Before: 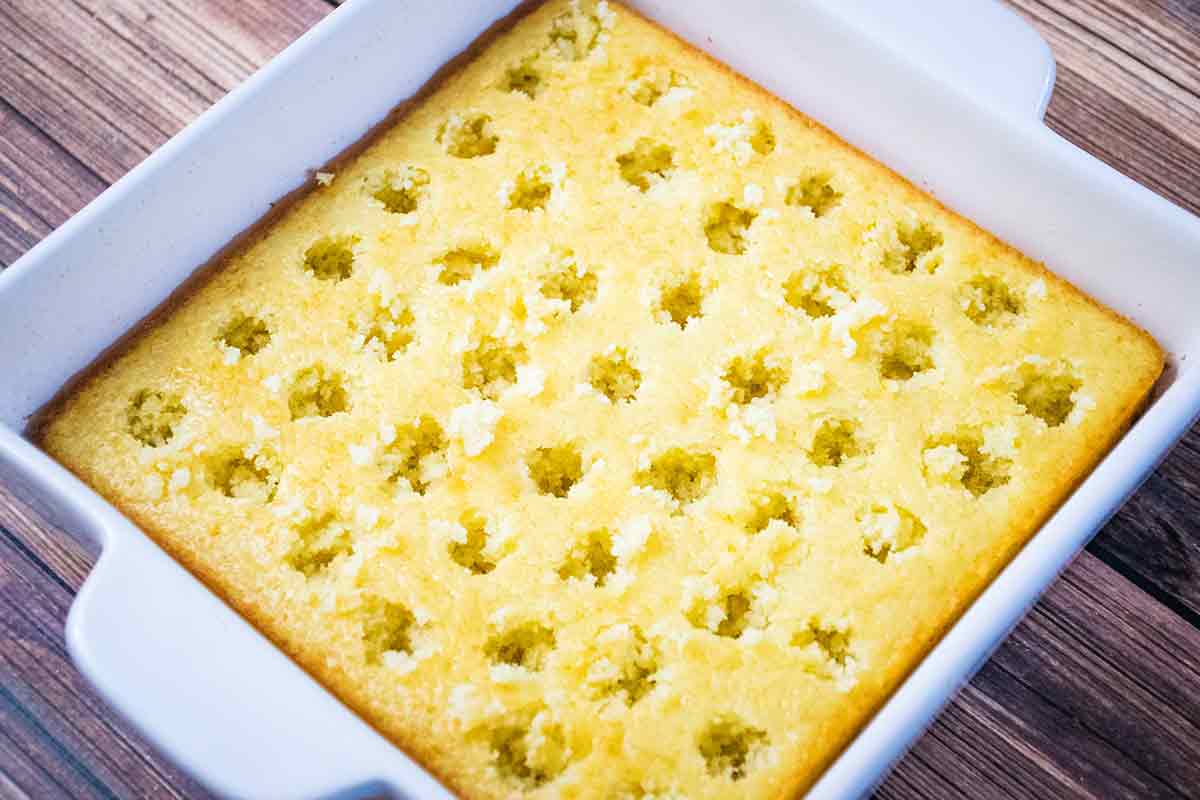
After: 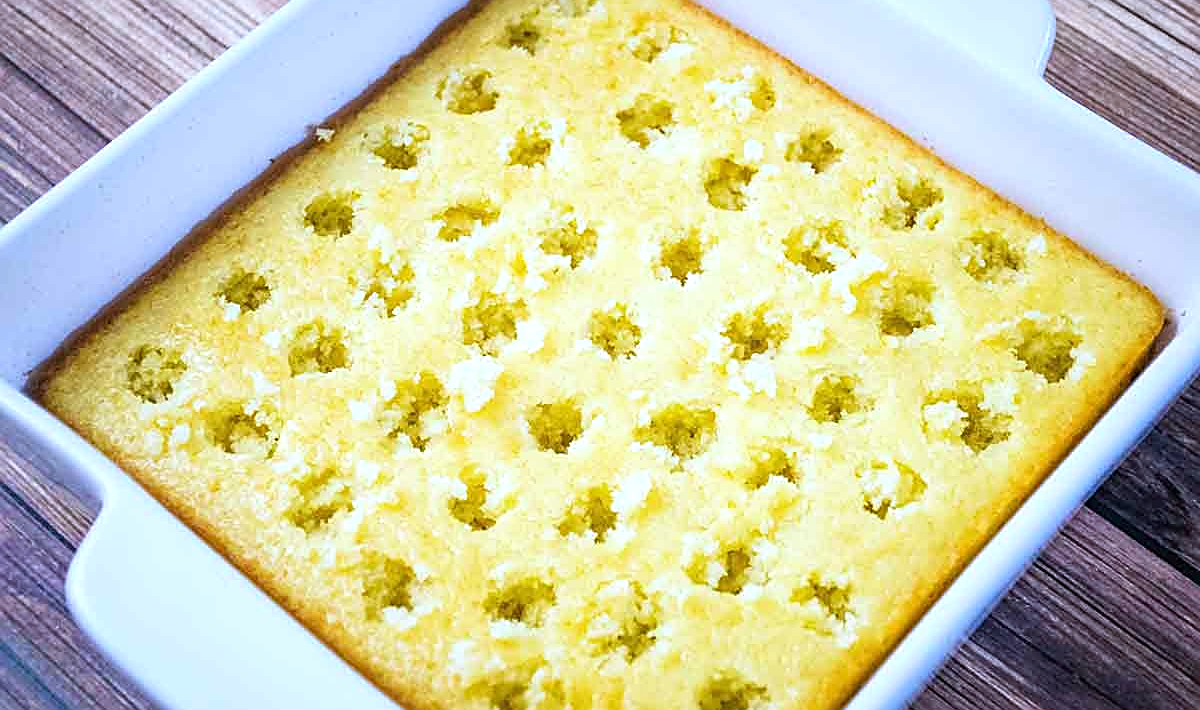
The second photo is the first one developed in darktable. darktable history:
crop and rotate: top 5.609%, bottom 5.609%
exposure: exposure 0.2 EV, compensate highlight preservation false
sharpen: on, module defaults
white balance: red 0.924, blue 1.095
